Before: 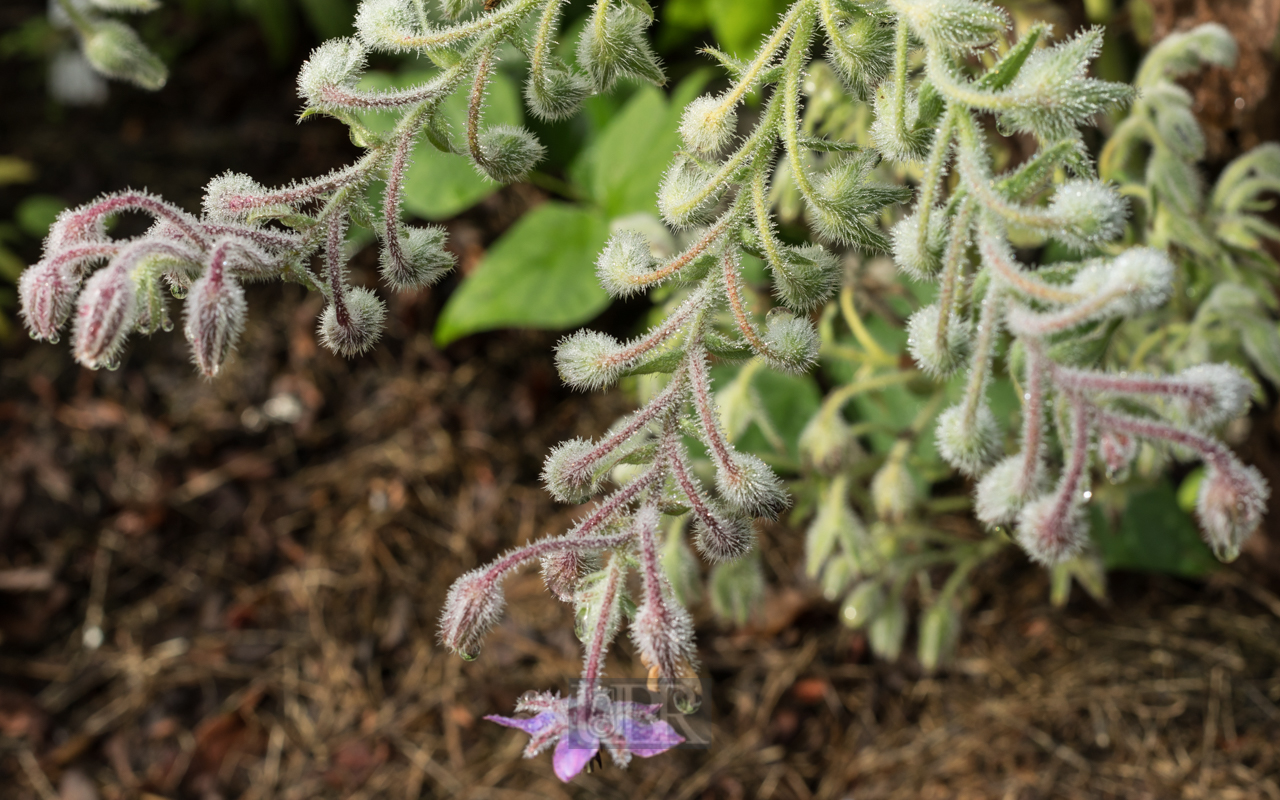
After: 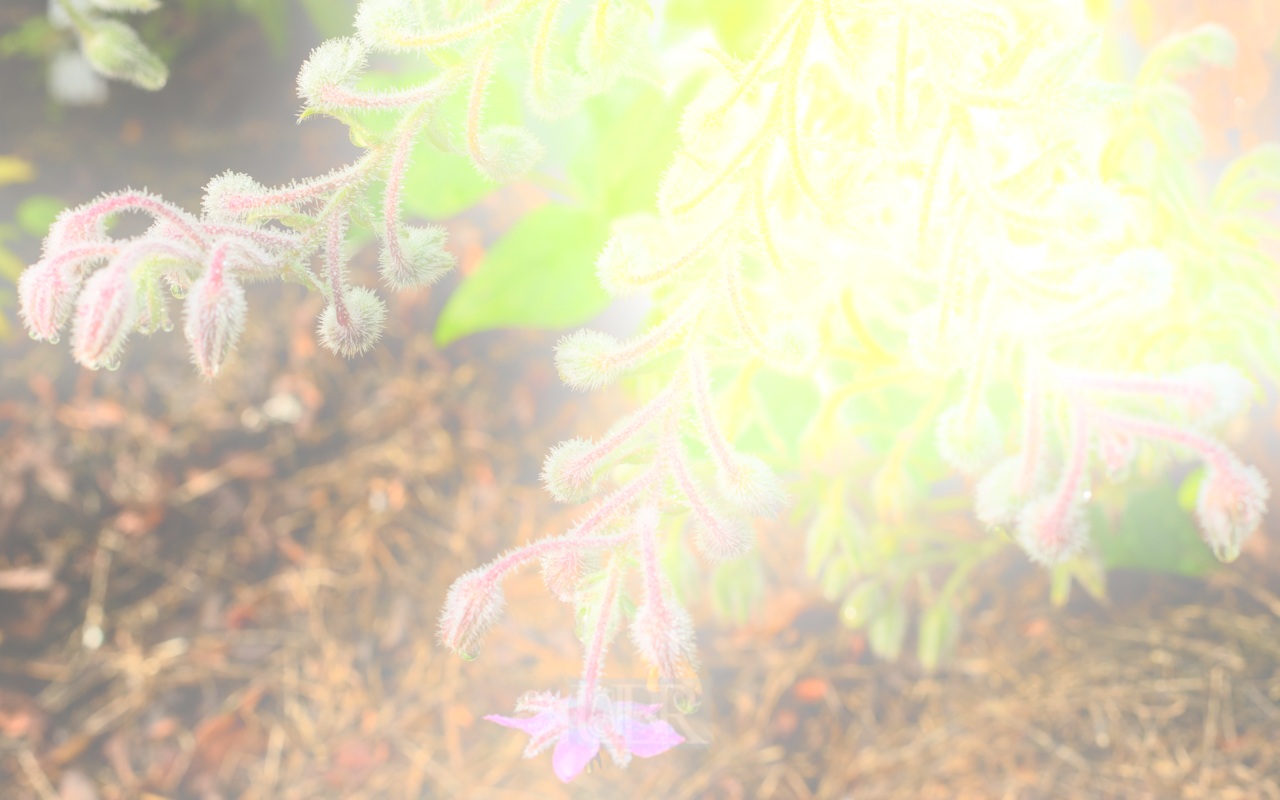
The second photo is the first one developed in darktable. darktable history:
contrast brightness saturation: saturation -0.05
bloom: size 25%, threshold 5%, strength 90%
shadows and highlights: shadows 52.42, soften with gaussian
